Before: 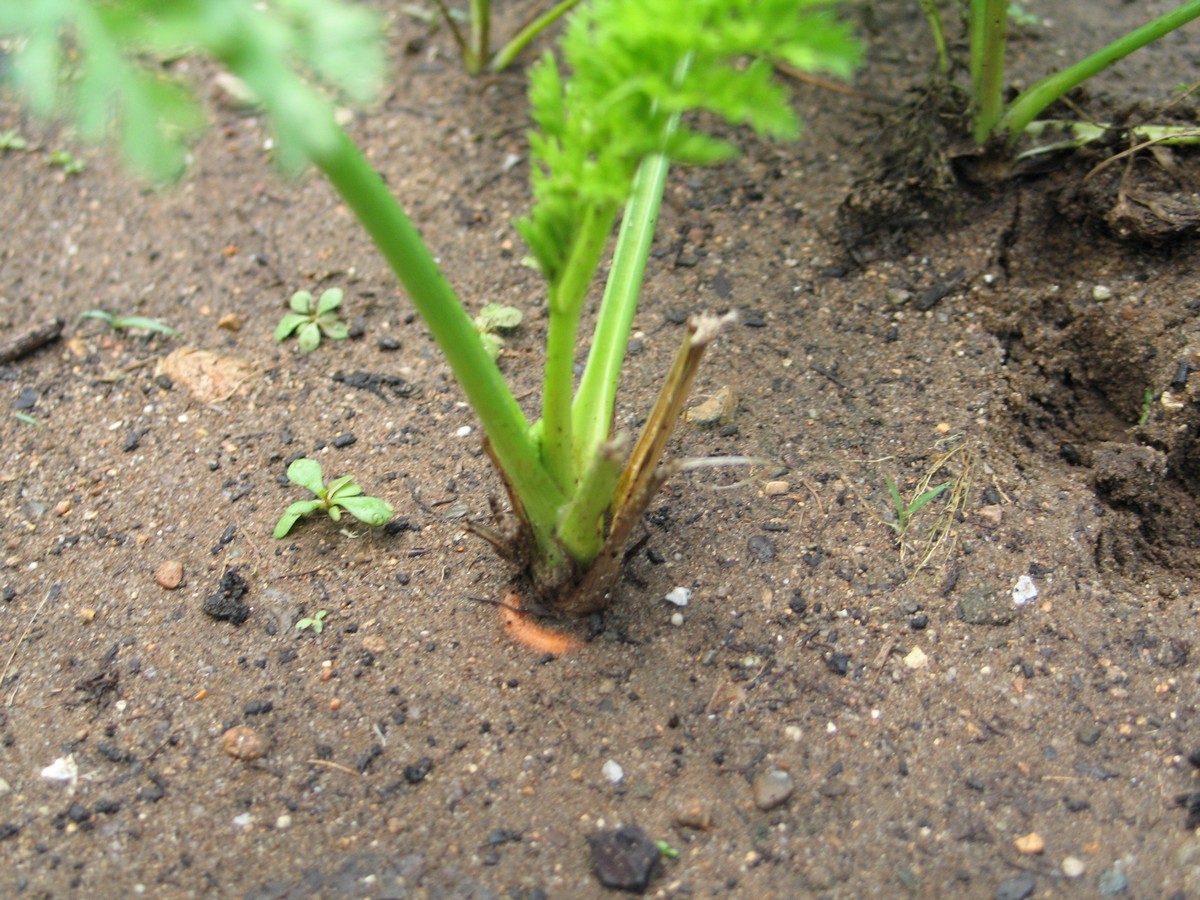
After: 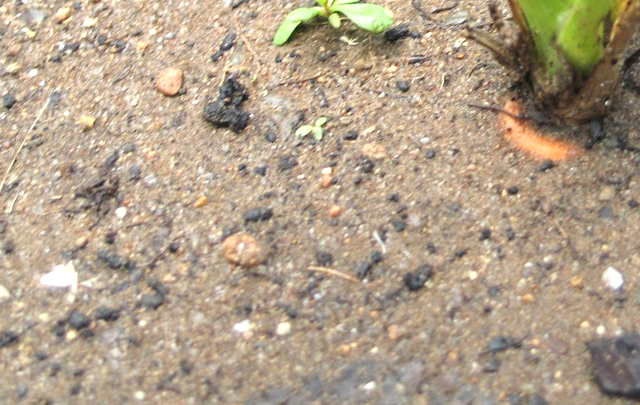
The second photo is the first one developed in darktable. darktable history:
crop and rotate: top 54.778%, right 46.61%, bottom 0.159%
exposure: exposure 0.6 EV, compensate highlight preservation false
